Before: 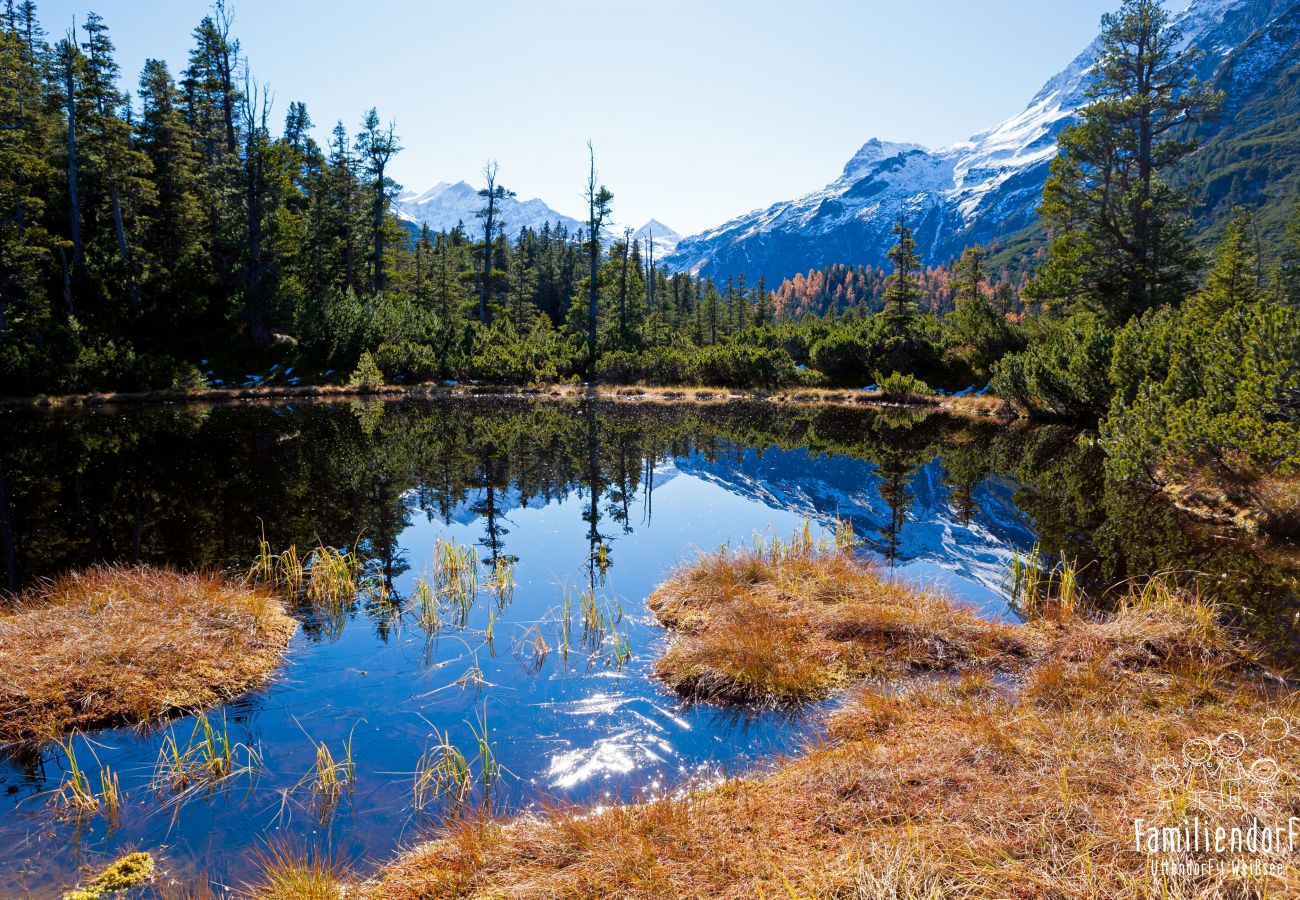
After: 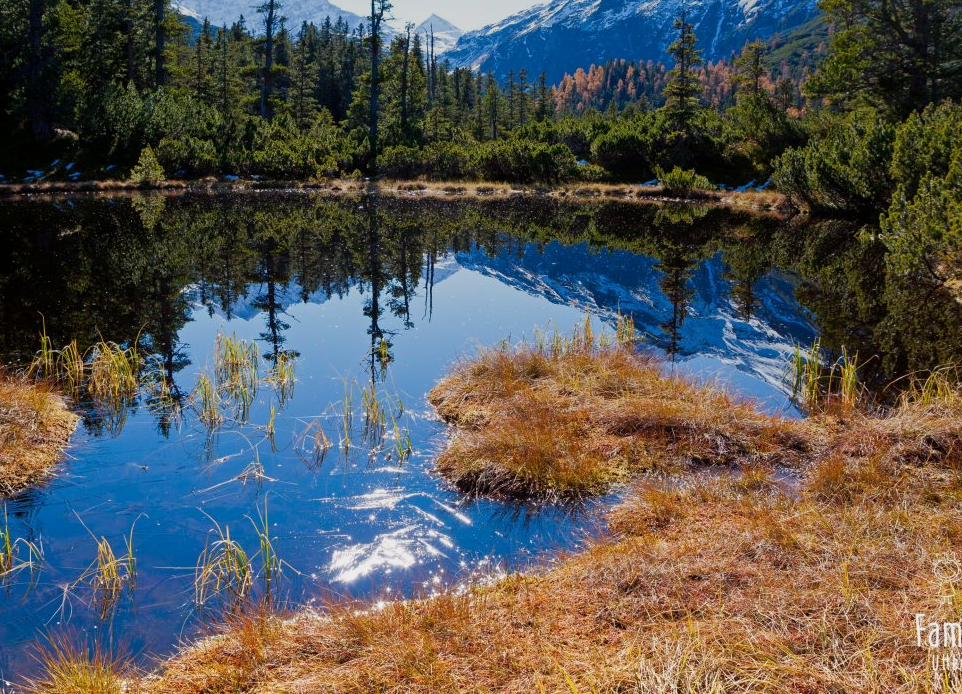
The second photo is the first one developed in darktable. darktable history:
graduated density: rotation 5.63°, offset 76.9
crop: left 16.871%, top 22.857%, right 9.116%
